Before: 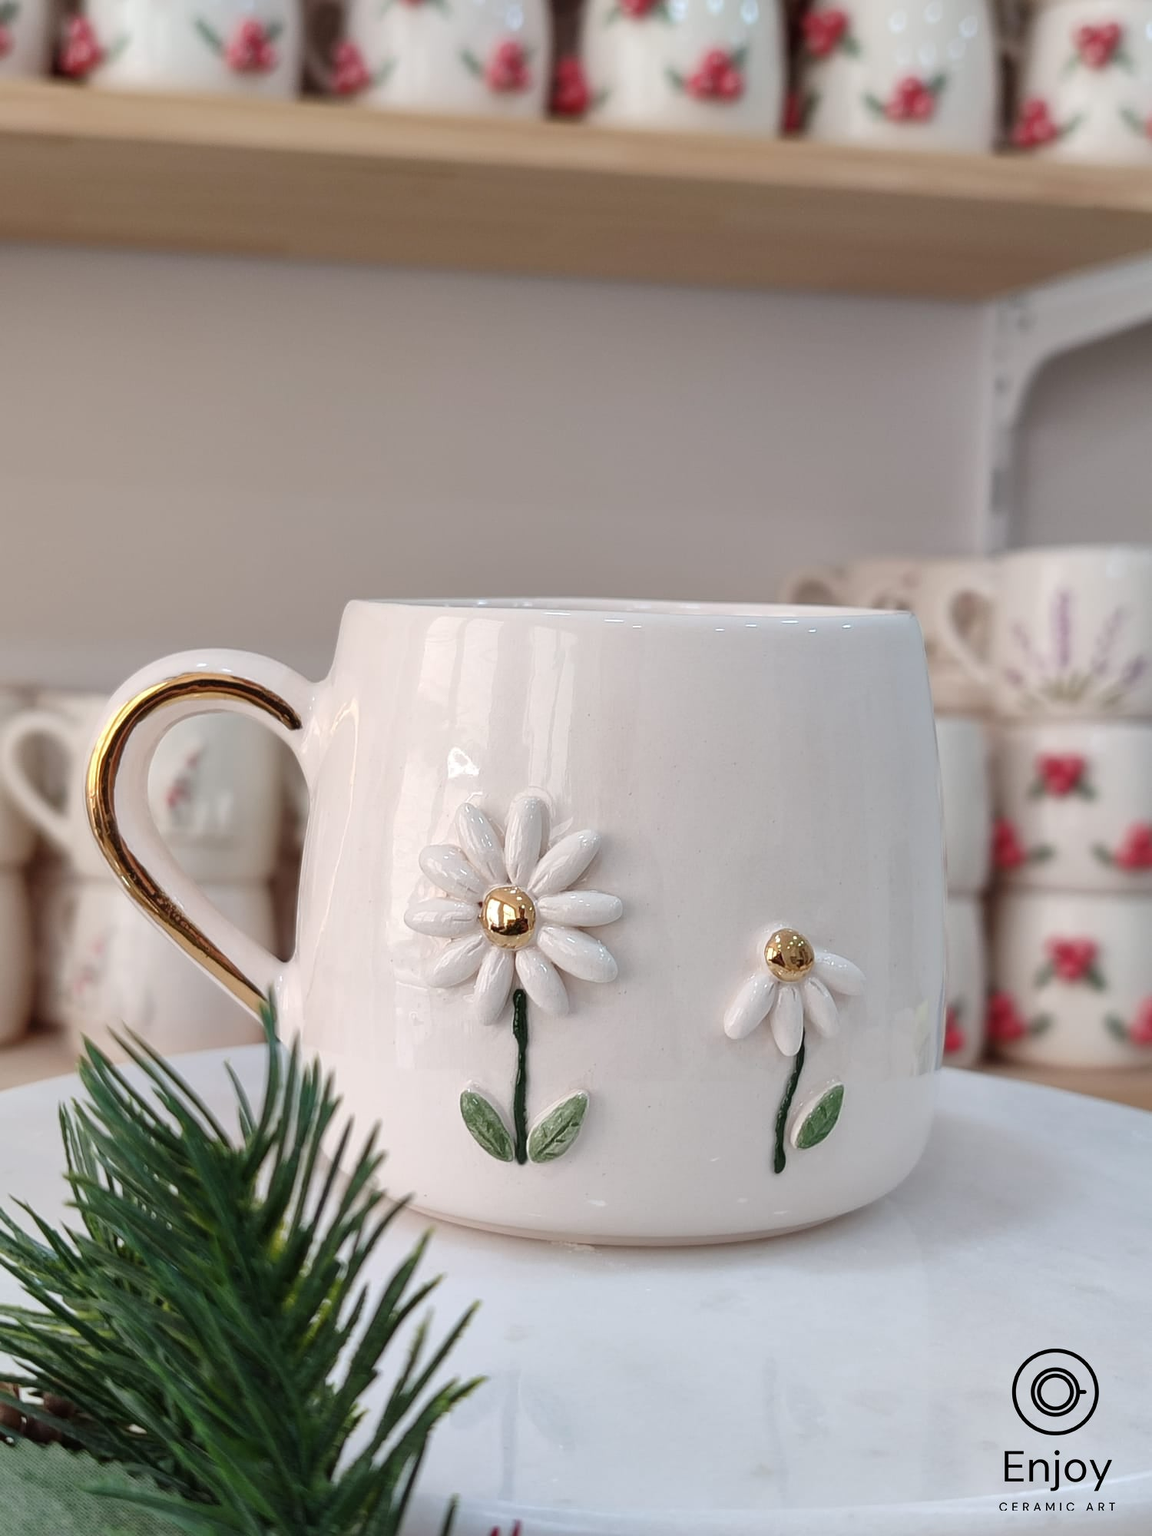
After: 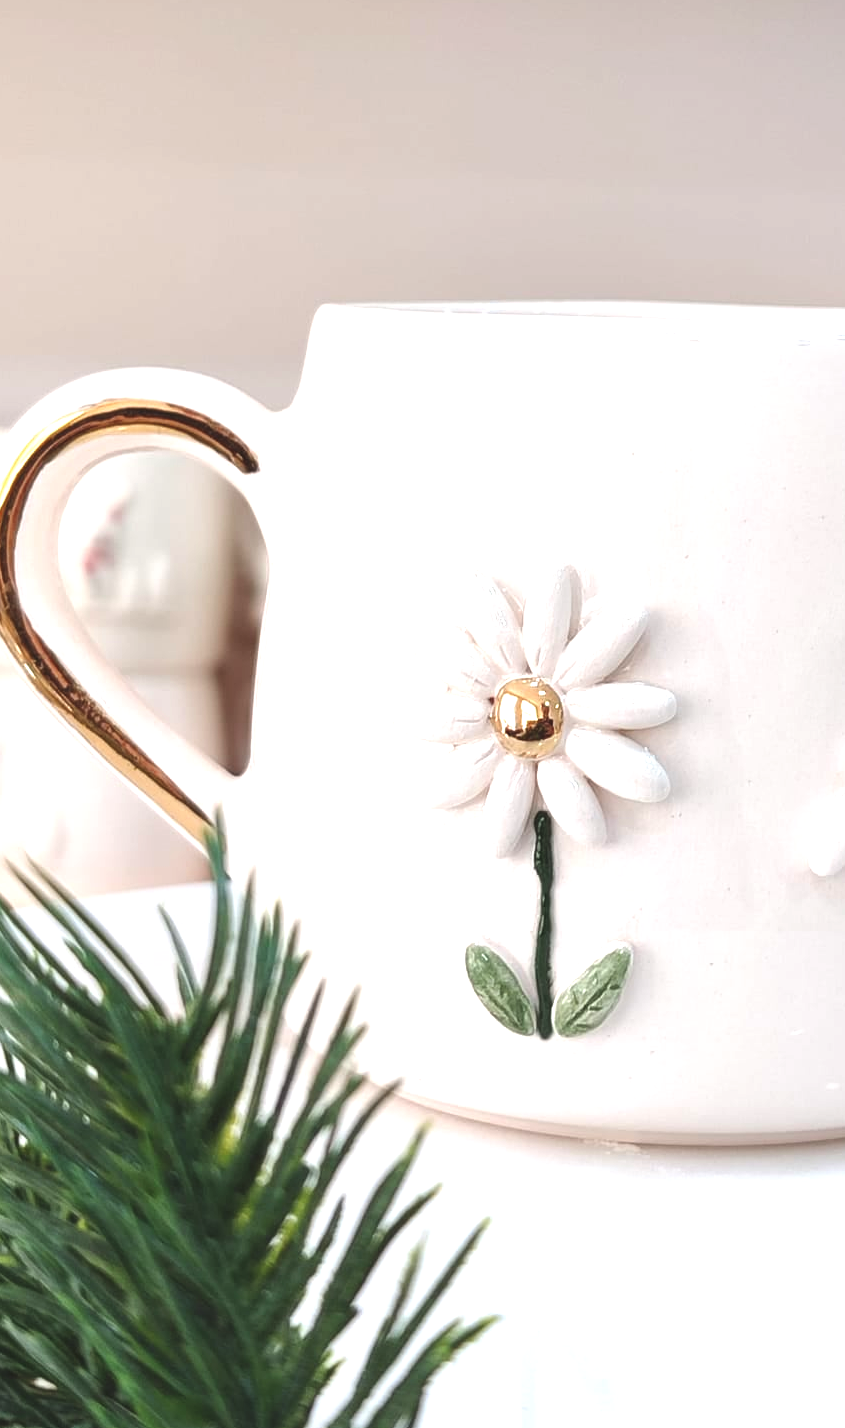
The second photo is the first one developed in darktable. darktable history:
exposure: black level correction -0.005, exposure 1.002 EV, compensate highlight preservation false
crop: left 8.966%, top 23.852%, right 34.699%, bottom 4.703%
